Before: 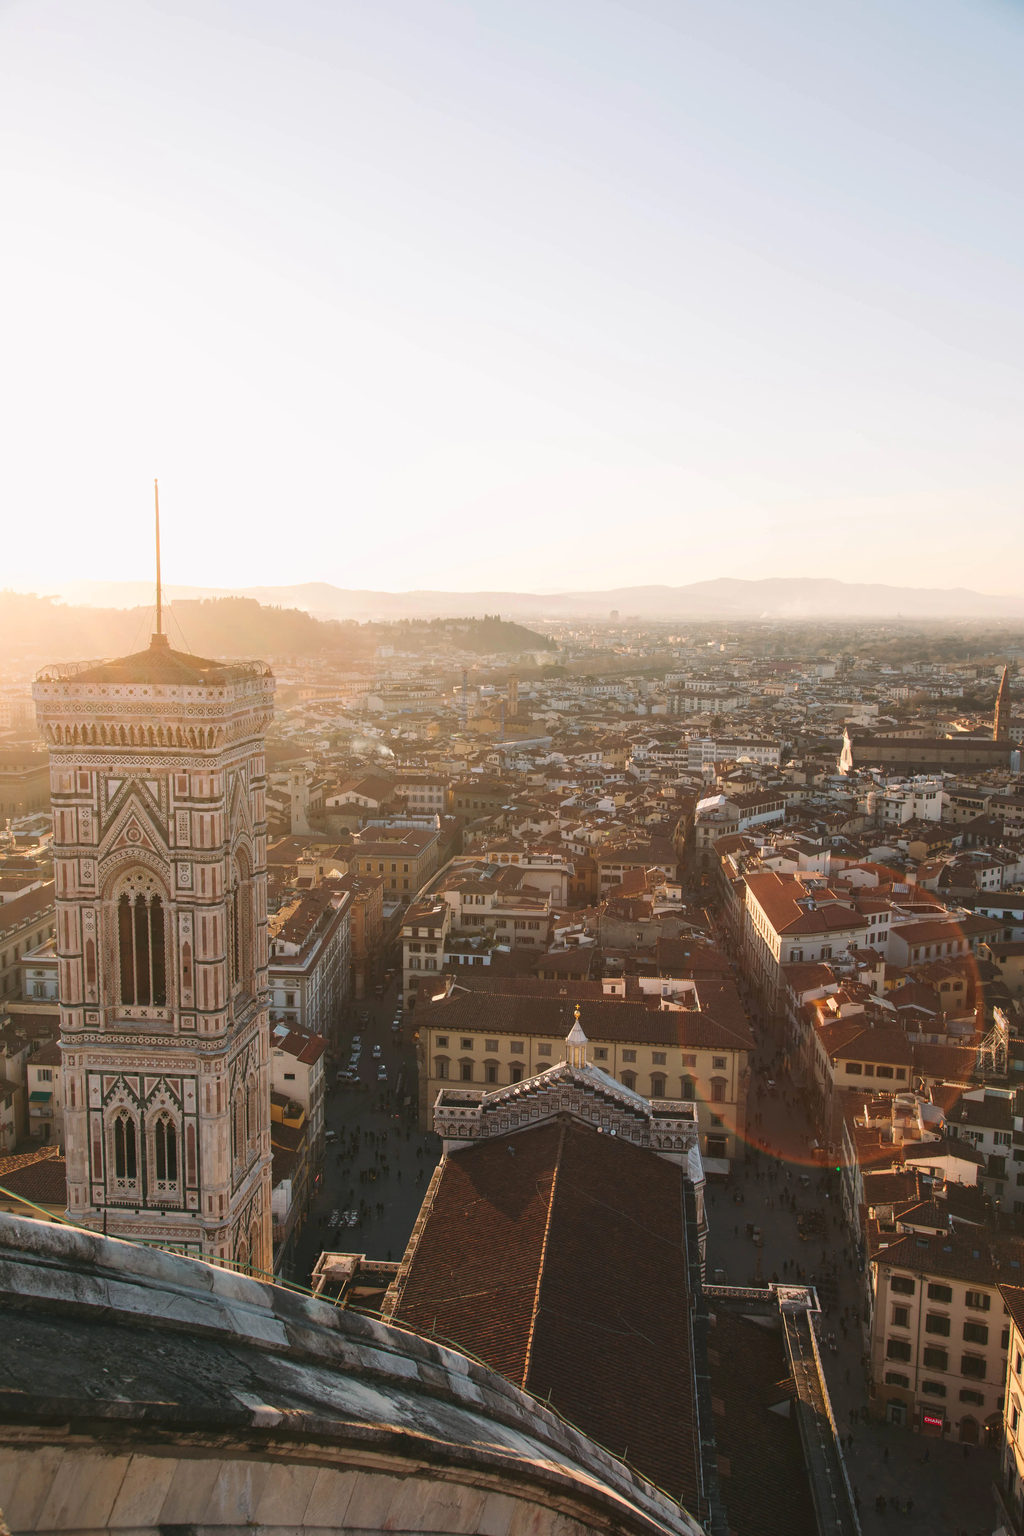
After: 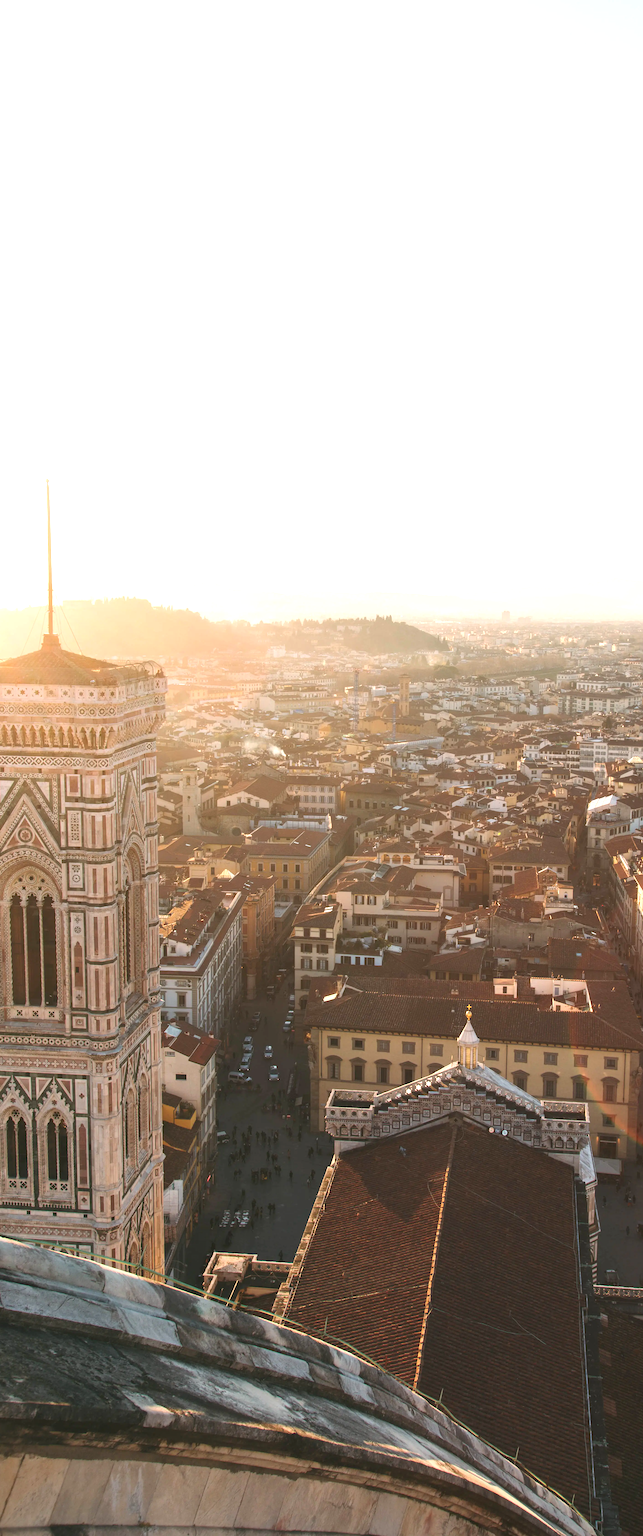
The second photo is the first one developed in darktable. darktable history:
crop: left 10.644%, right 26.528%
exposure: exposure 0.648 EV, compensate highlight preservation false
